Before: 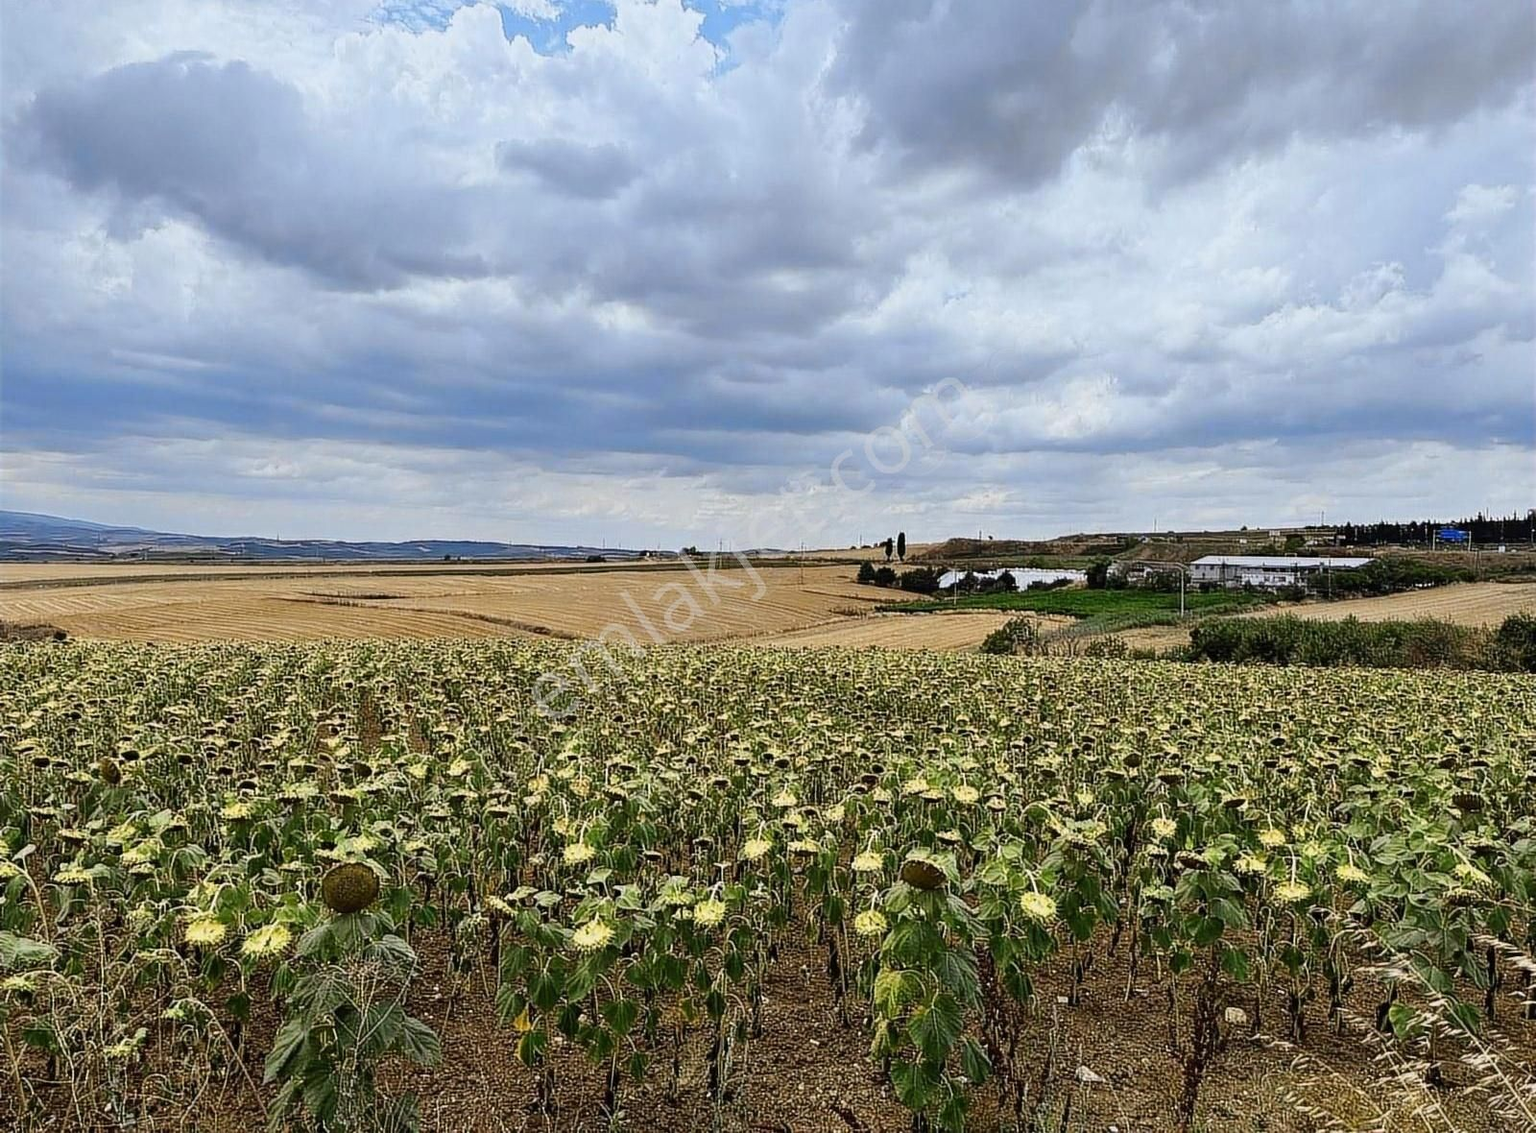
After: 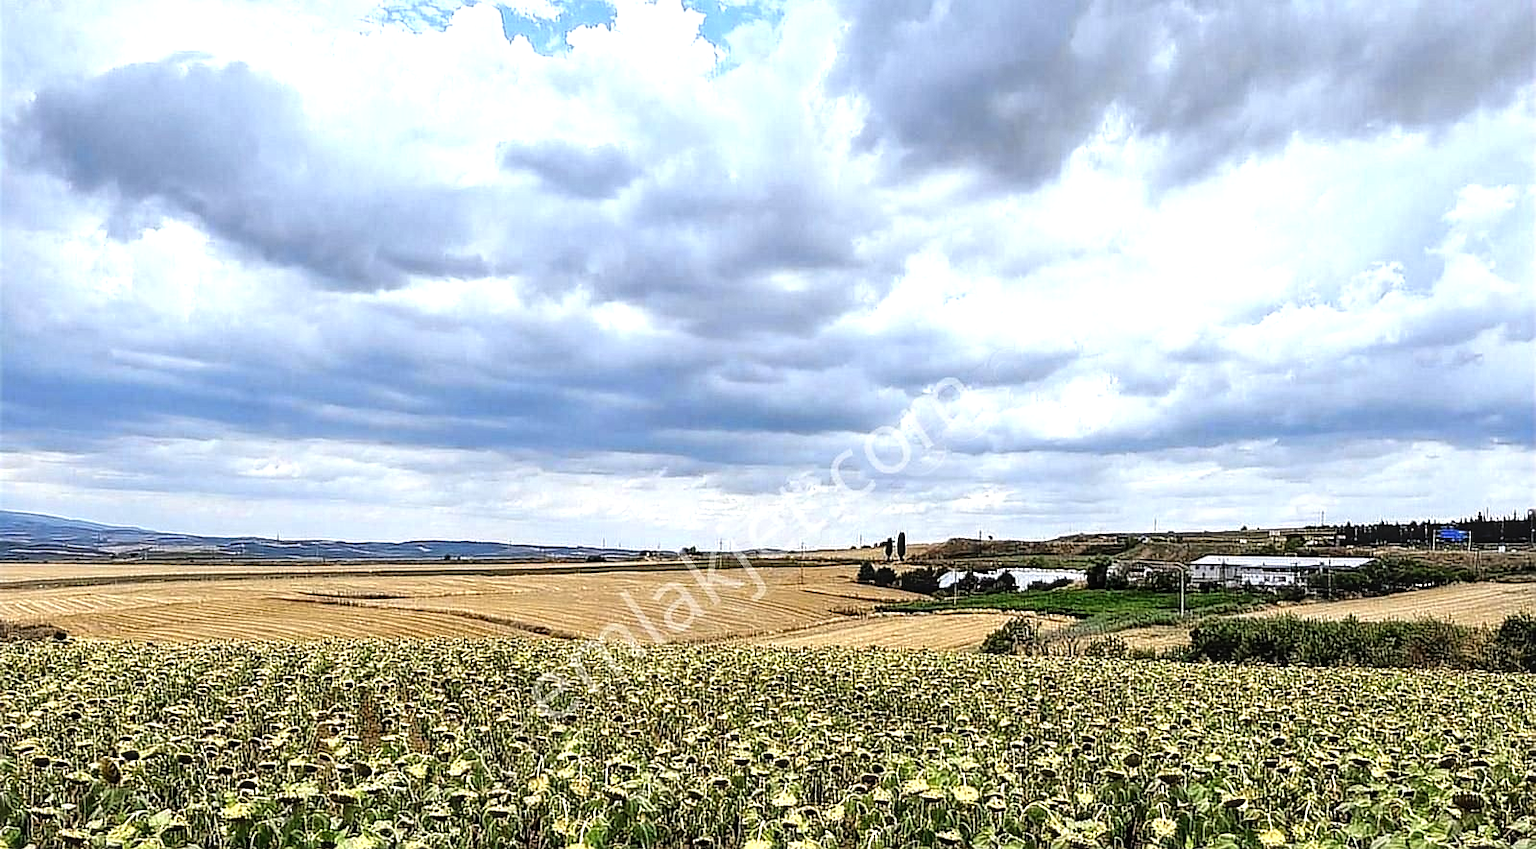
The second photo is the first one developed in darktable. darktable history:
shadows and highlights: shadows 37.56, highlights -26.8, soften with gaussian
crop: bottom 24.989%
sharpen: radius 1.838, amount 0.402, threshold 1.679
local contrast: on, module defaults
tone equalizer: -8 EV -0.757 EV, -7 EV -0.686 EV, -6 EV -0.575 EV, -5 EV -0.364 EV, -3 EV 0.391 EV, -2 EV 0.6 EV, -1 EV 0.674 EV, +0 EV 0.74 EV
